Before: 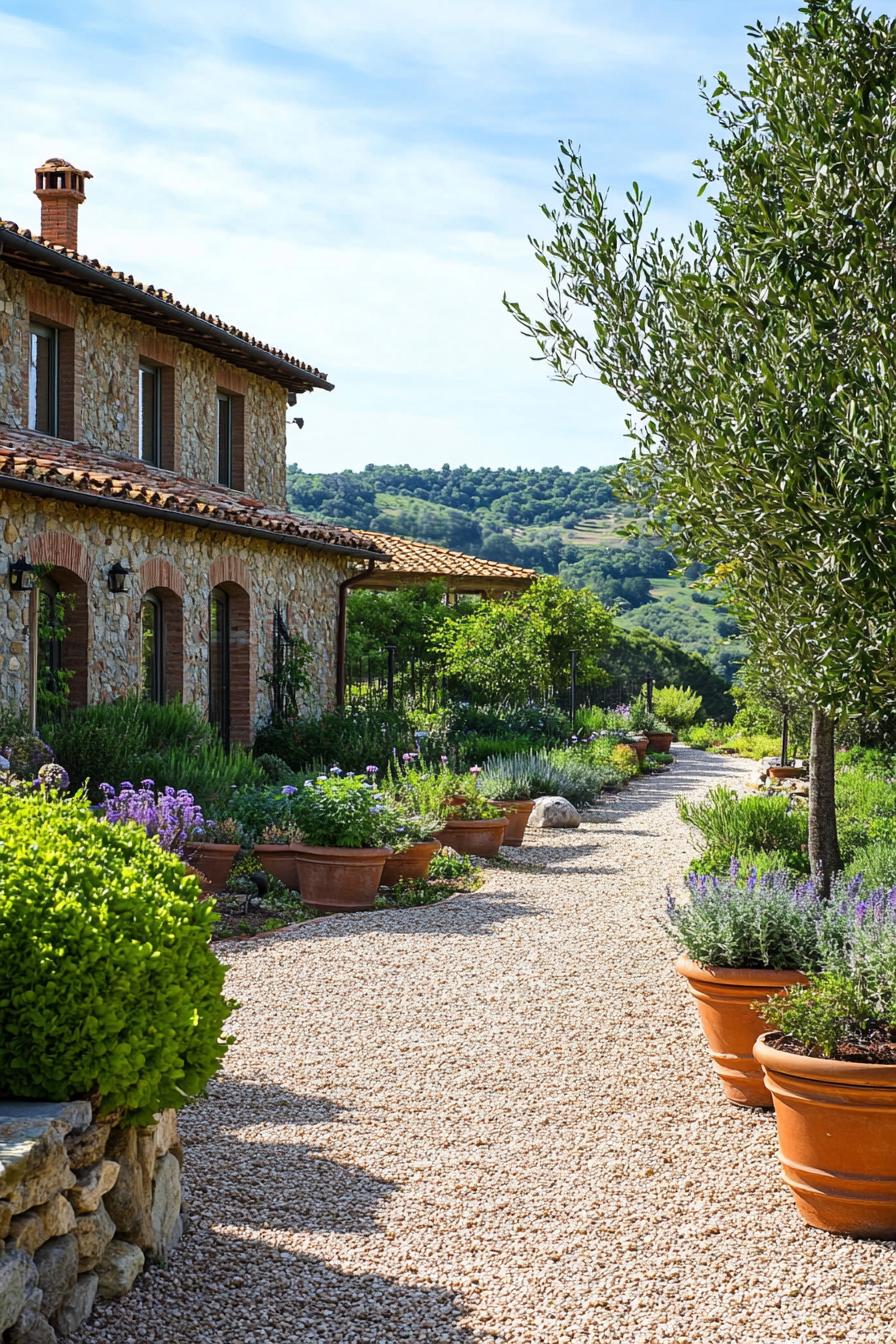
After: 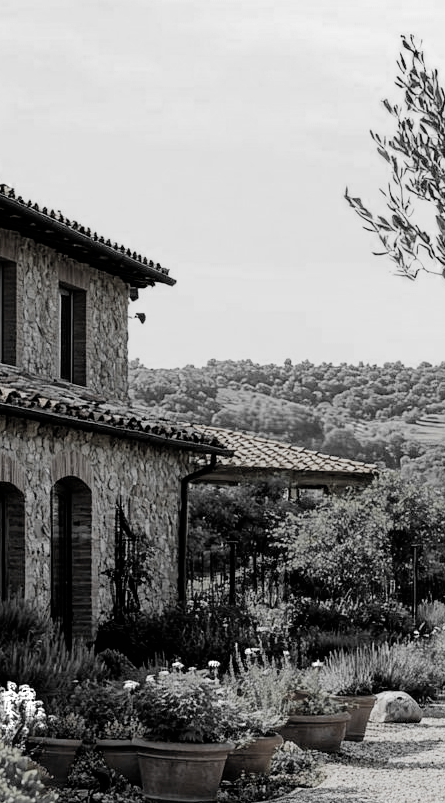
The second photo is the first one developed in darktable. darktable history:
crop: left 17.71%, top 7.869%, right 32.602%, bottom 32.362%
color zones: curves: ch0 [(0, 0.613) (0.01, 0.613) (0.245, 0.448) (0.498, 0.529) (0.642, 0.665) (0.879, 0.777) (0.99, 0.613)]; ch1 [(0, 0.035) (0.121, 0.189) (0.259, 0.197) (0.415, 0.061) (0.589, 0.022) (0.732, 0.022) (0.857, 0.026) (0.991, 0.053)], mix 39.42%
filmic rgb: black relative exposure -5.04 EV, white relative exposure 3.96 EV, threshold 5.97 EV, hardness 2.89, contrast 1.095, enable highlight reconstruction true
